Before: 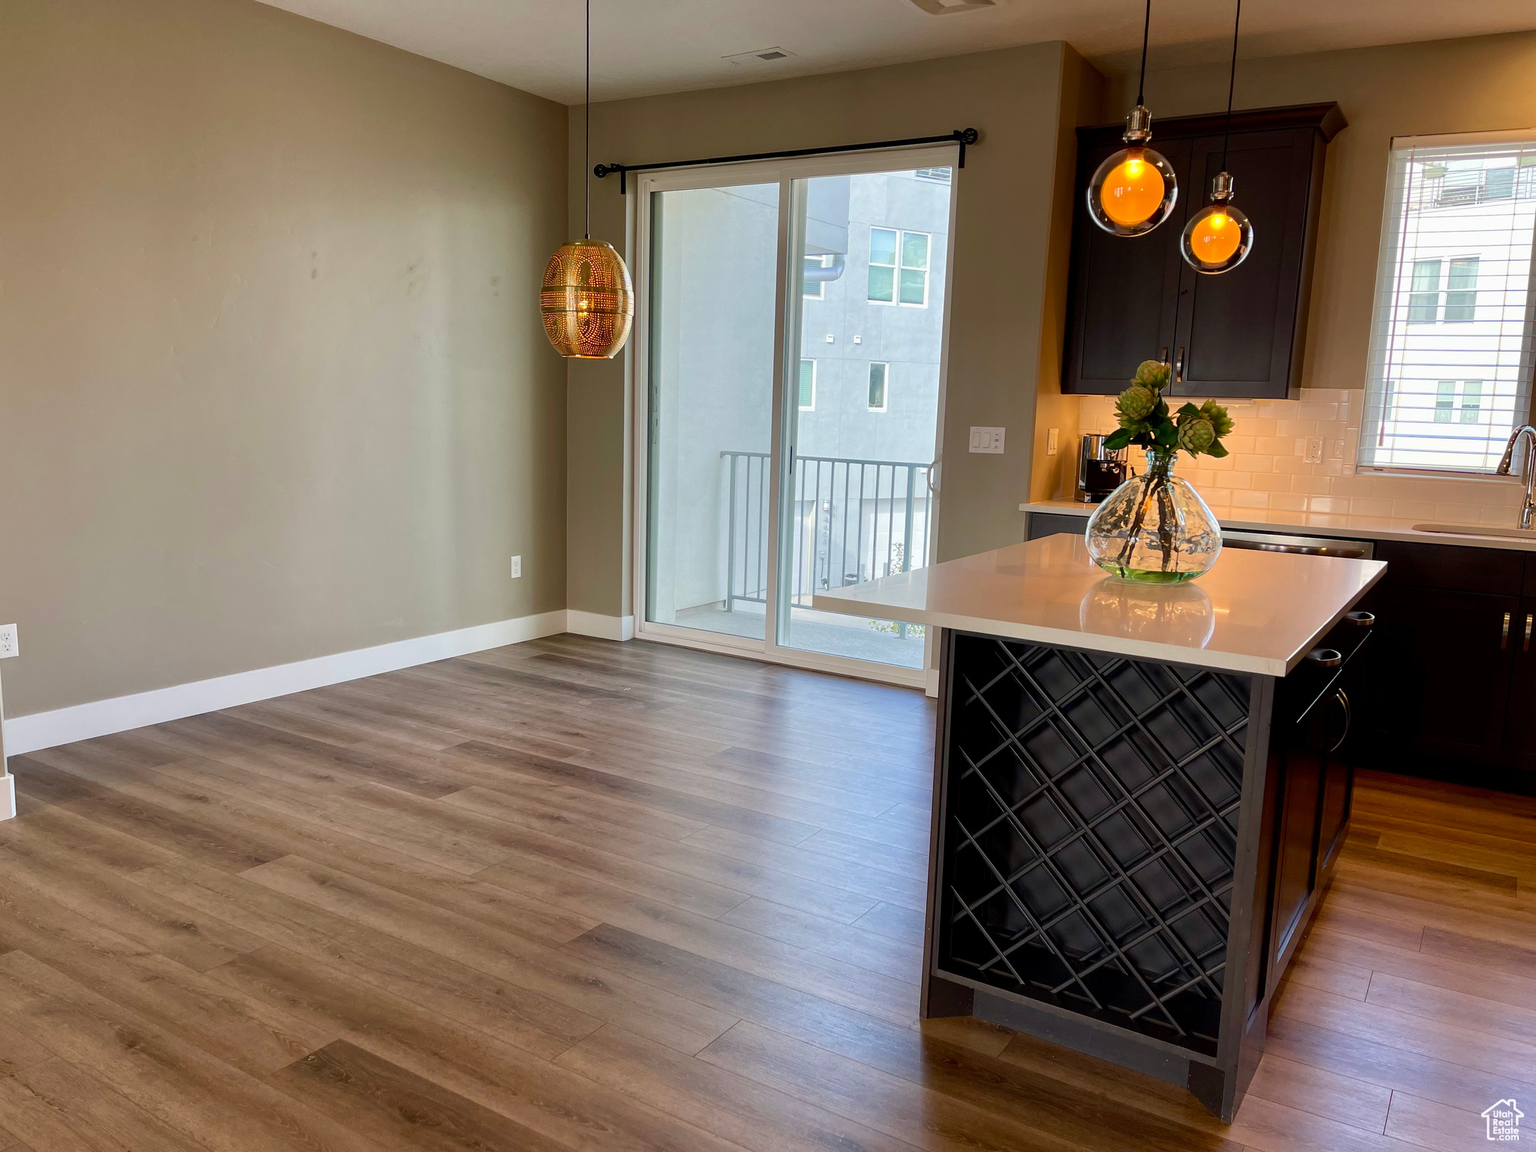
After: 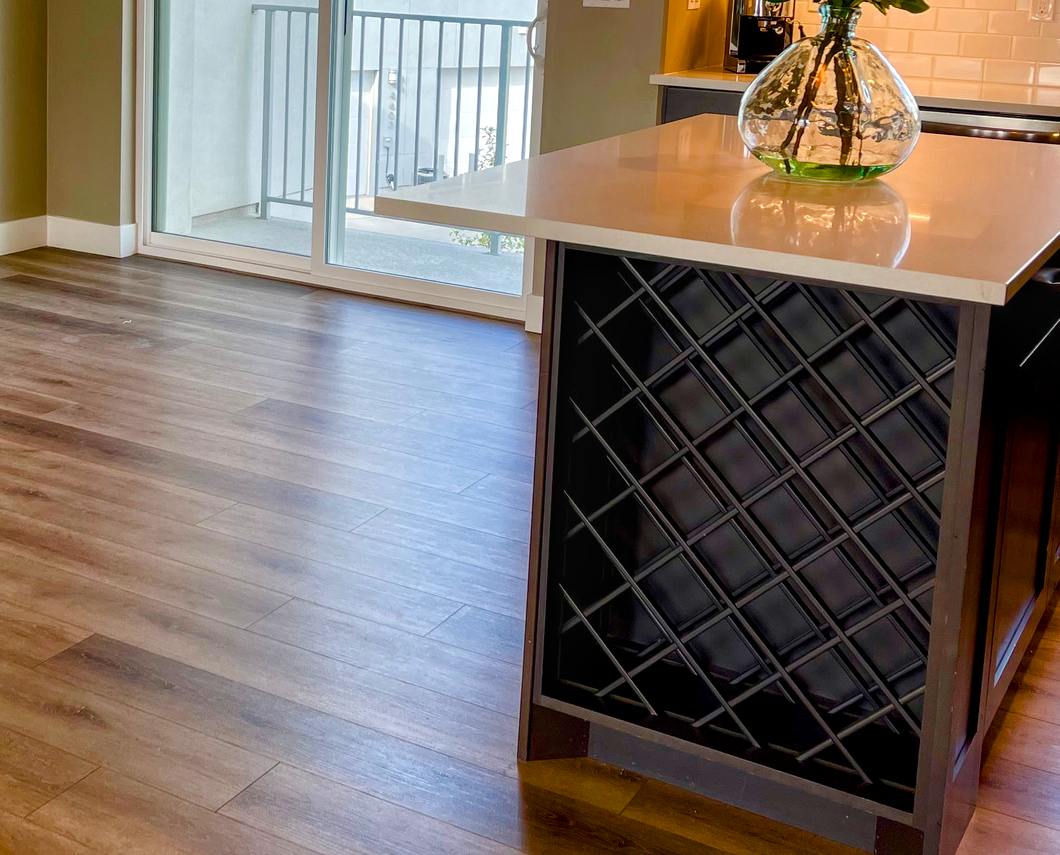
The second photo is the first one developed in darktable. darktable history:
color balance rgb: perceptual saturation grading › global saturation 24.688%, perceptual saturation grading › highlights -50.881%, perceptual saturation grading › mid-tones 19.672%, perceptual saturation grading › shadows 62.041%, perceptual brilliance grading › global brilliance 3.358%, global vibrance 20%
crop: left 34.662%, top 38.902%, right 13.547%, bottom 5.37%
local contrast: on, module defaults
